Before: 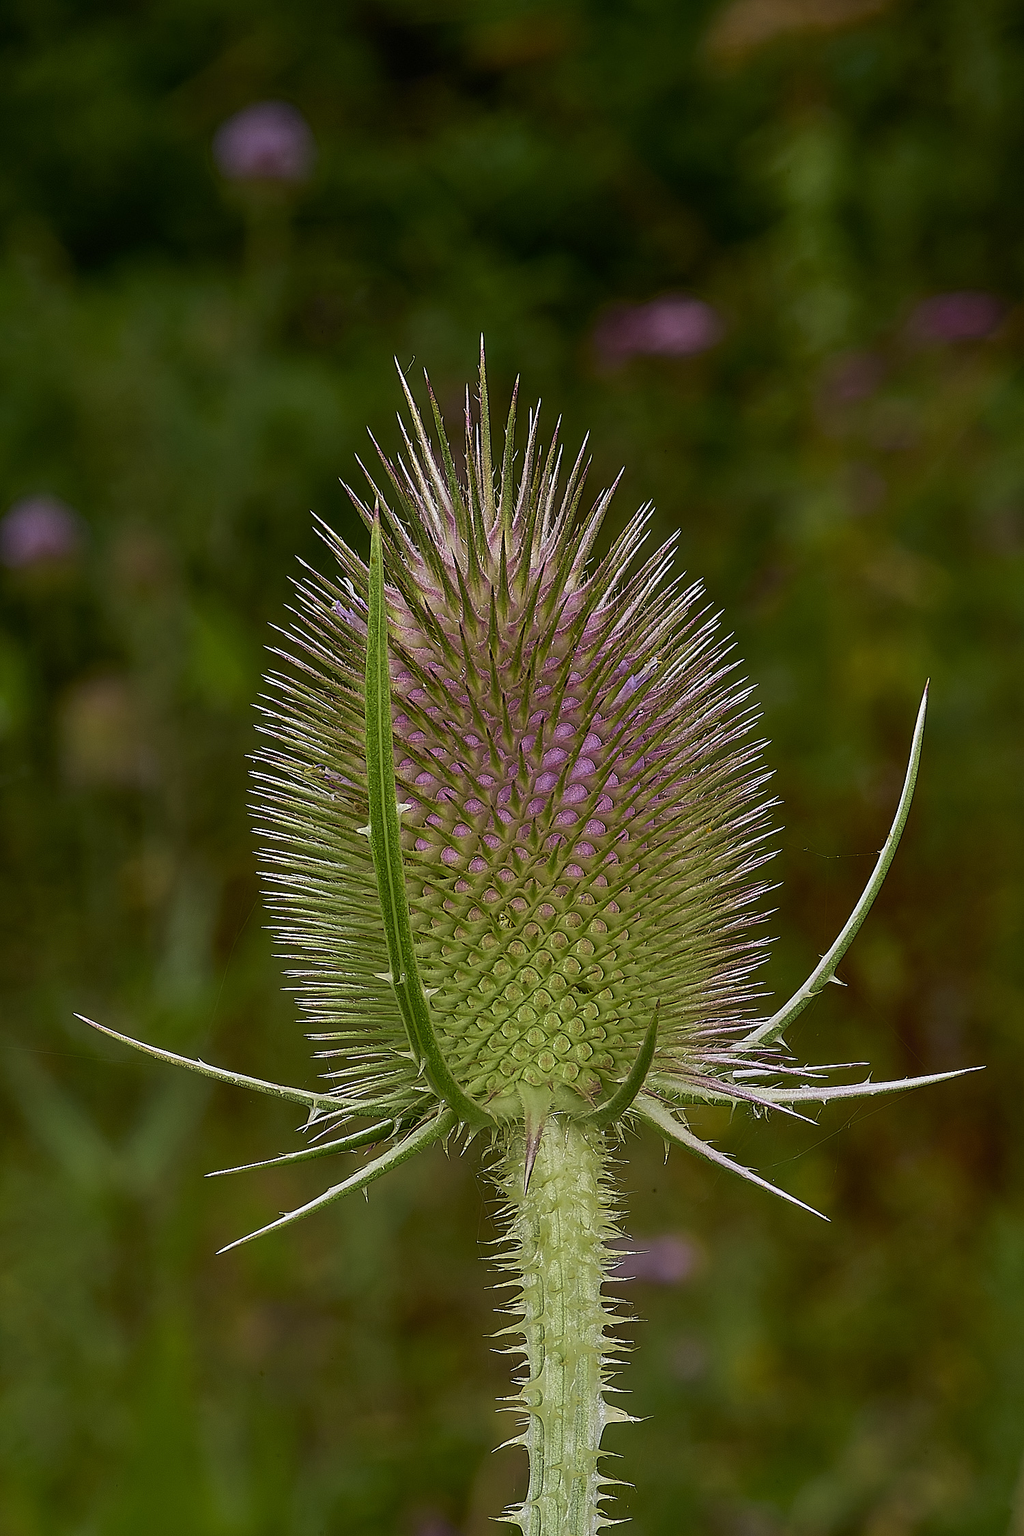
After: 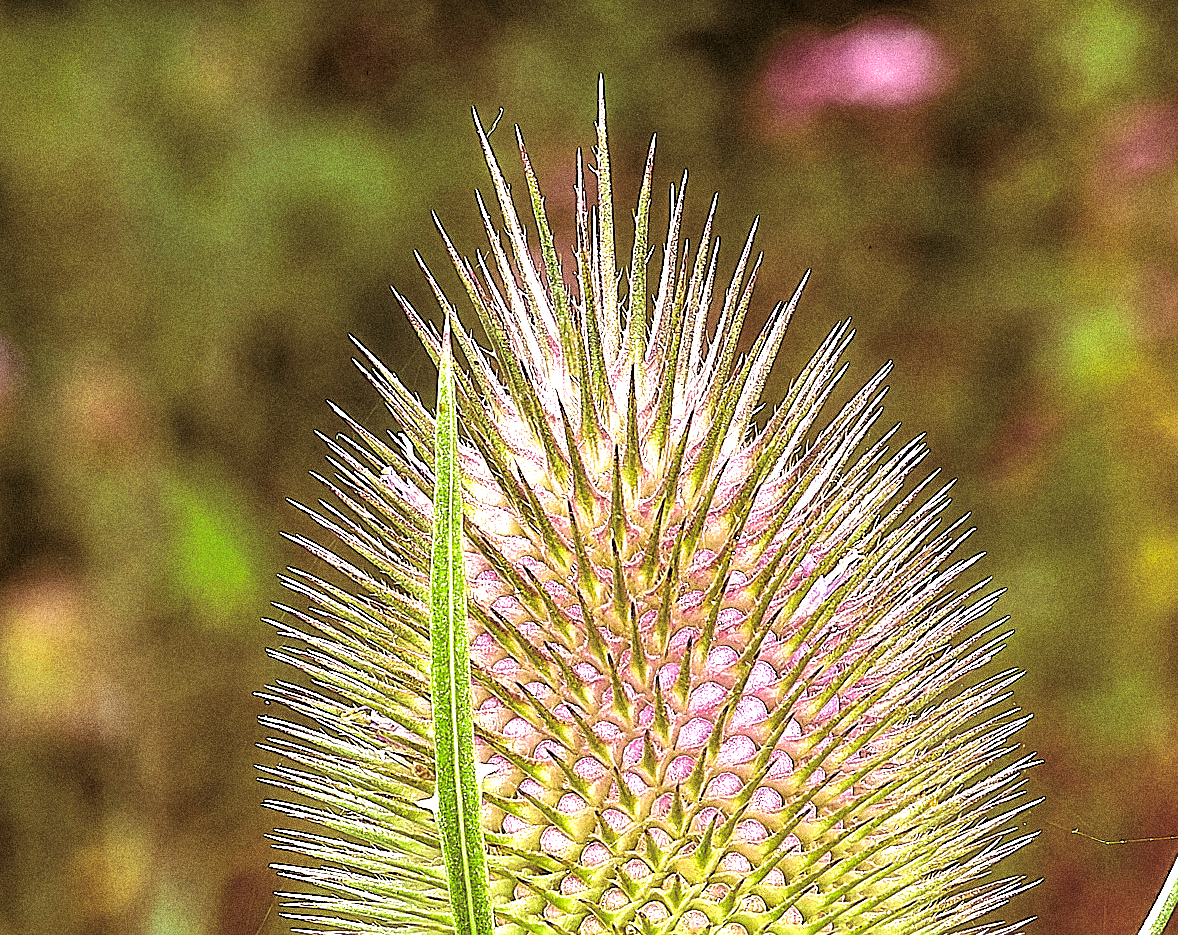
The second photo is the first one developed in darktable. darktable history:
local contrast: on, module defaults
sharpen: on, module defaults
crop: left 7.036%, top 18.398%, right 14.379%, bottom 40.043%
split-toning: on, module defaults
grain: coarseness 14.49 ISO, strength 48.04%, mid-tones bias 35%
exposure: black level correction 0, exposure 2.327 EV, compensate exposure bias true, compensate highlight preservation false
